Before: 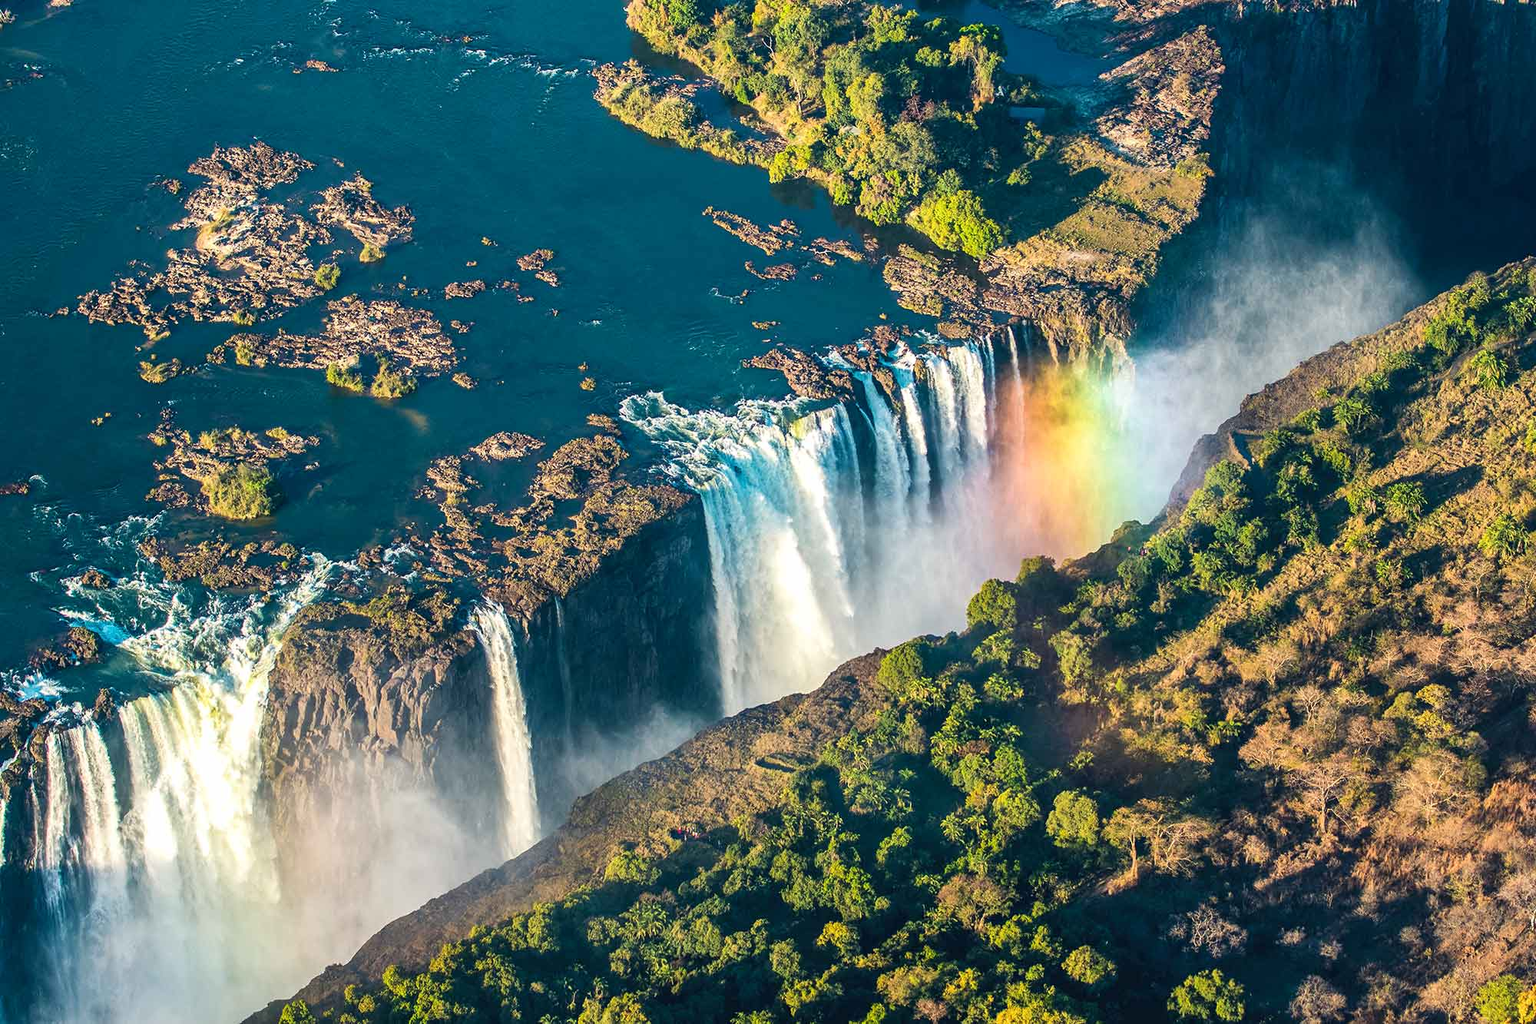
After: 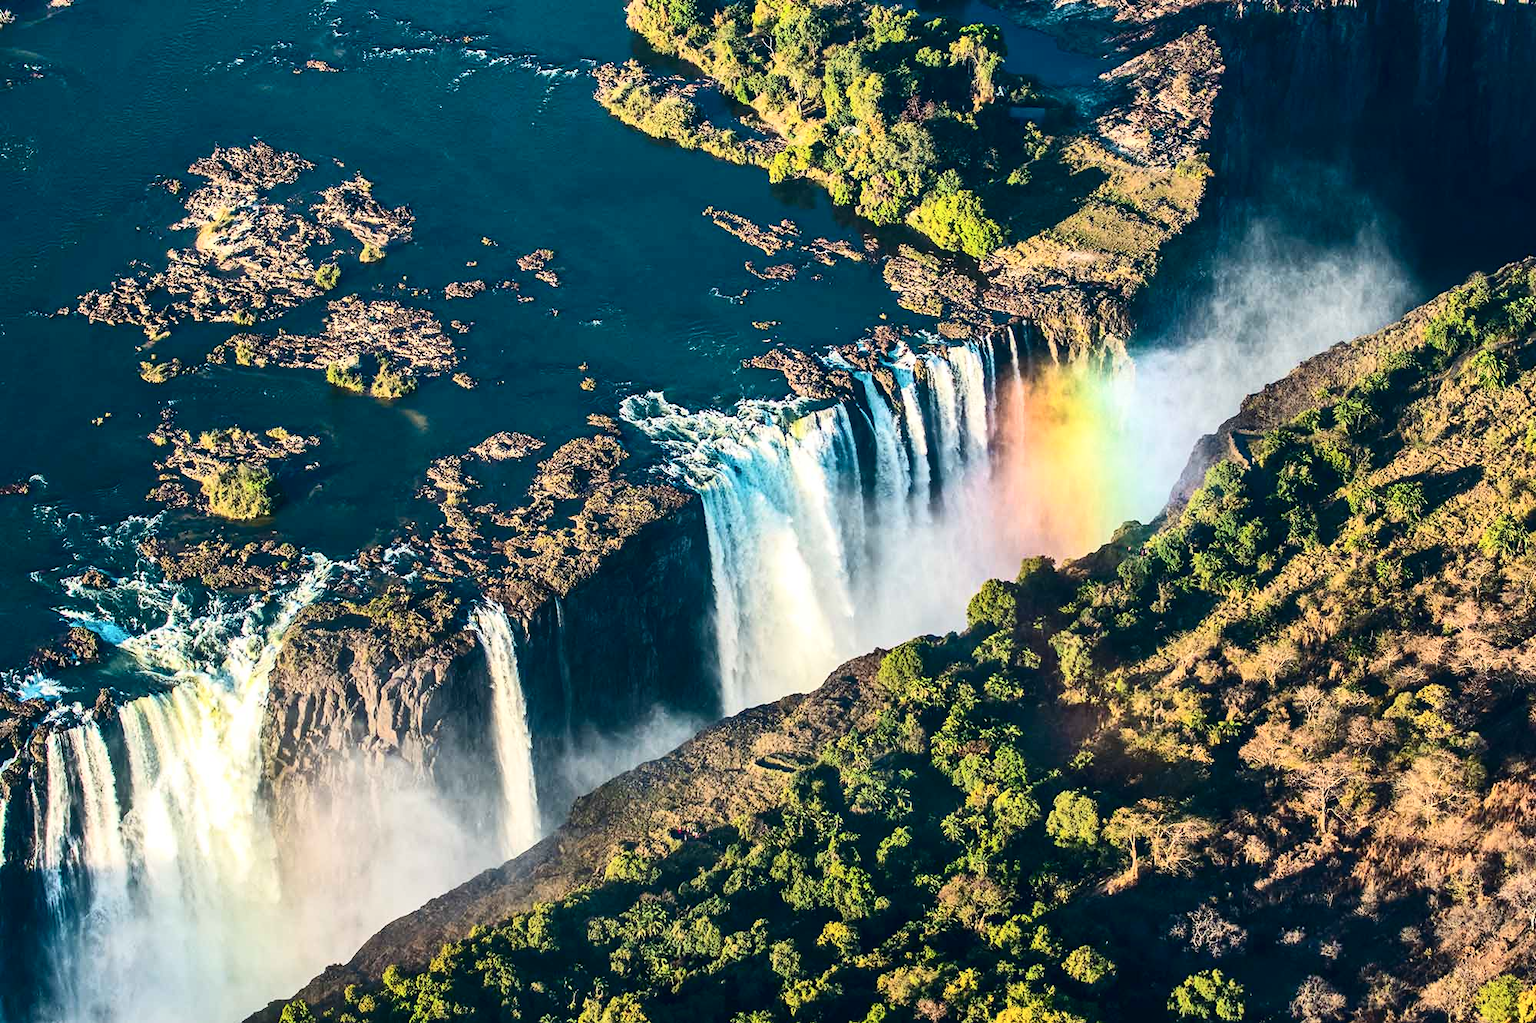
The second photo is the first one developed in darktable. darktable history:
shadows and highlights: shadows 32, highlights -32, soften with gaussian
contrast brightness saturation: contrast 0.28
